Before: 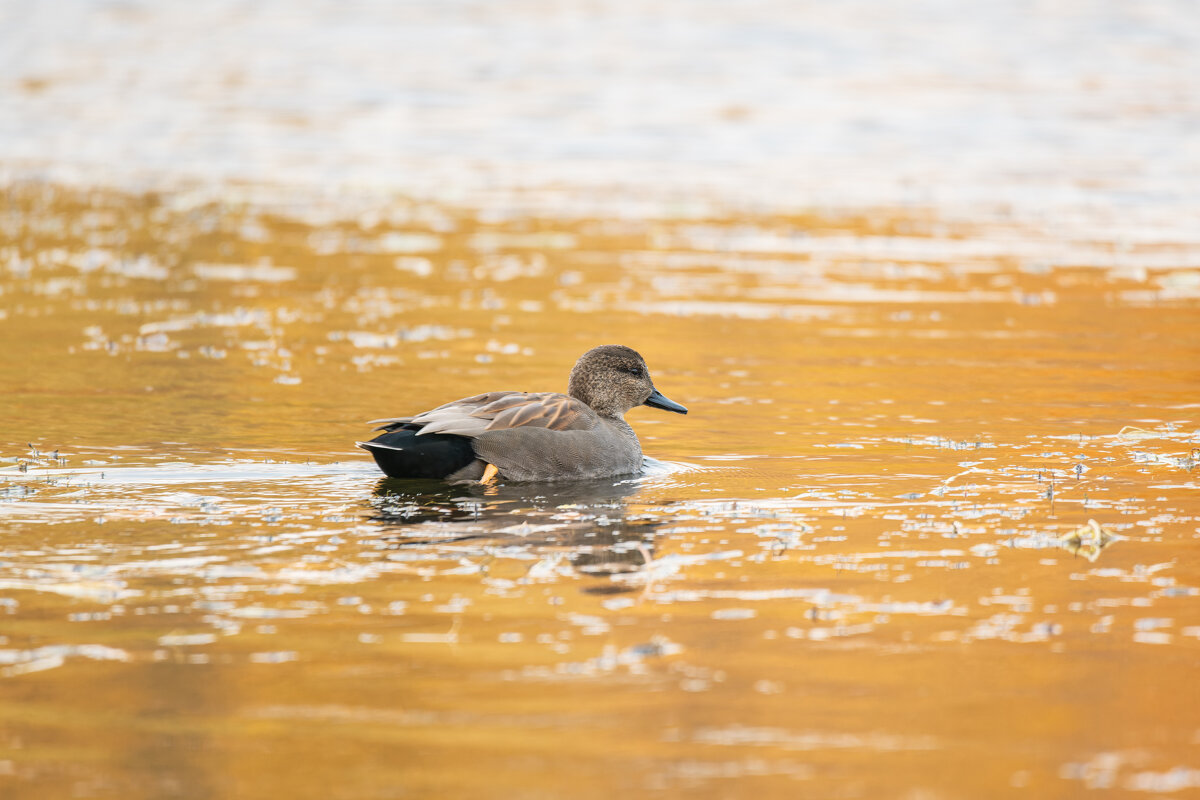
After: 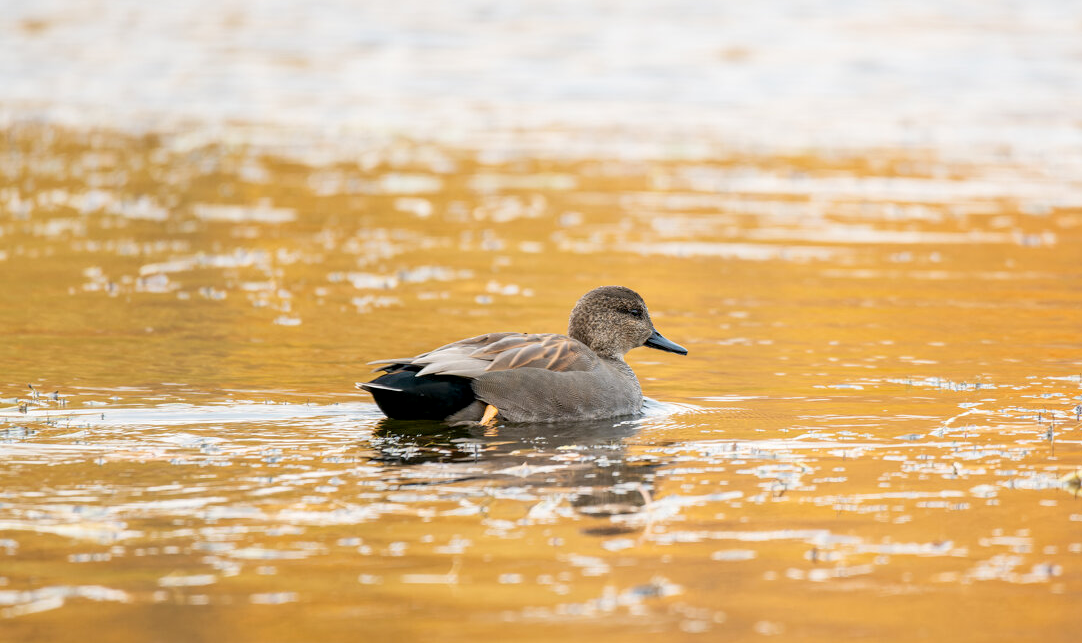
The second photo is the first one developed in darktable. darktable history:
crop: top 7.49%, right 9.797%, bottom 12.102%
exposure: black level correction 0.009, exposure 0.017 EV, compensate highlight preservation false
